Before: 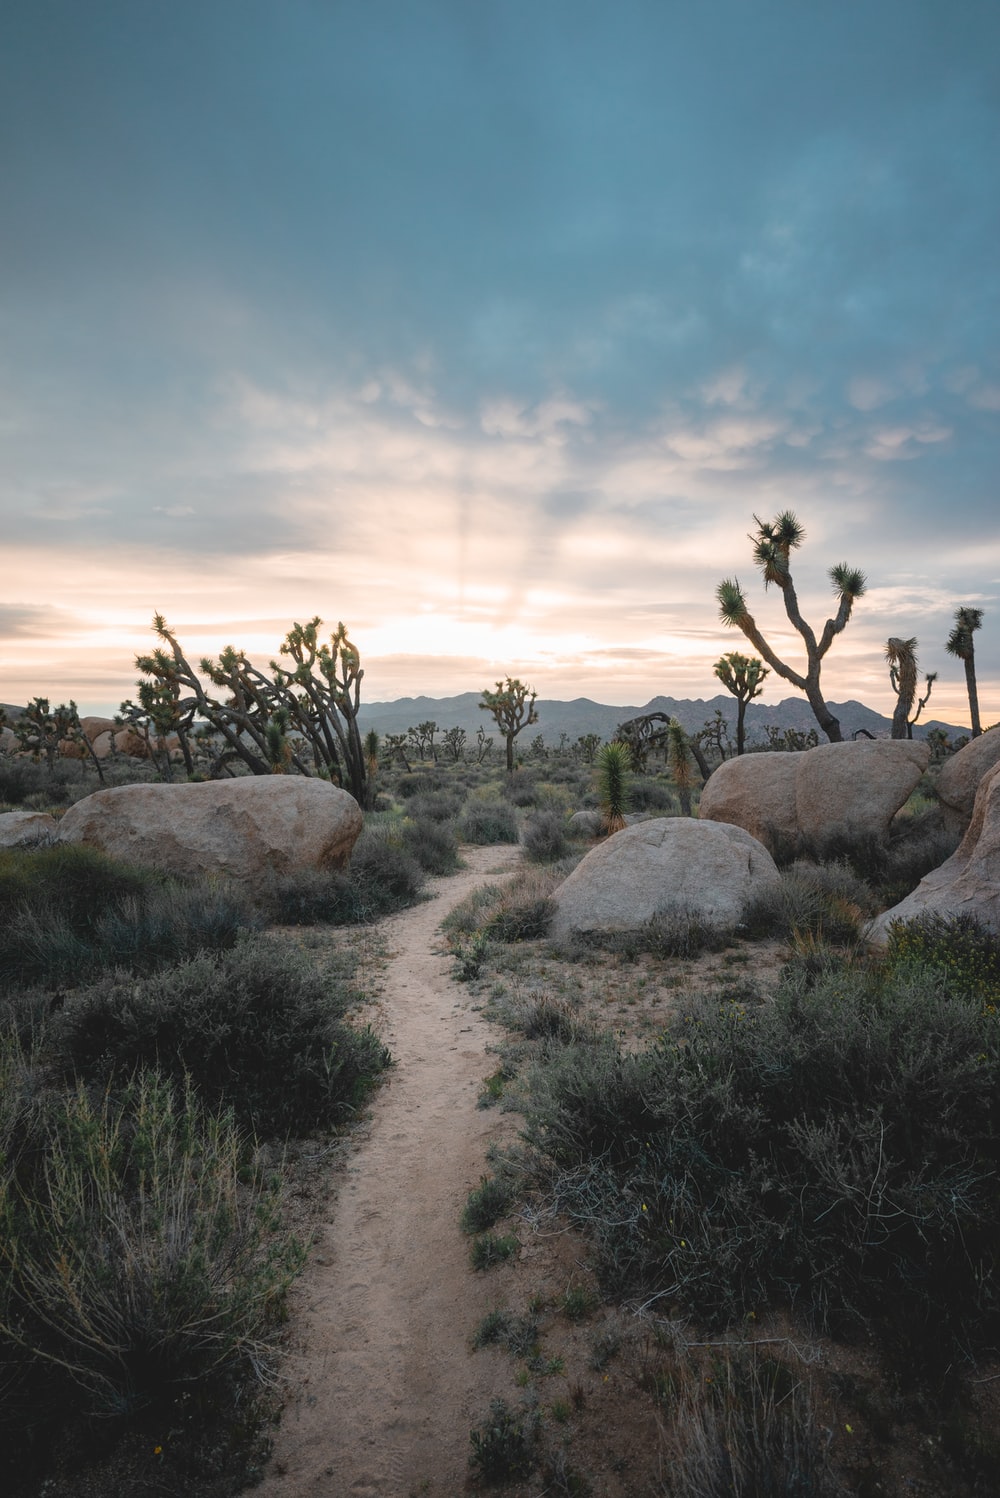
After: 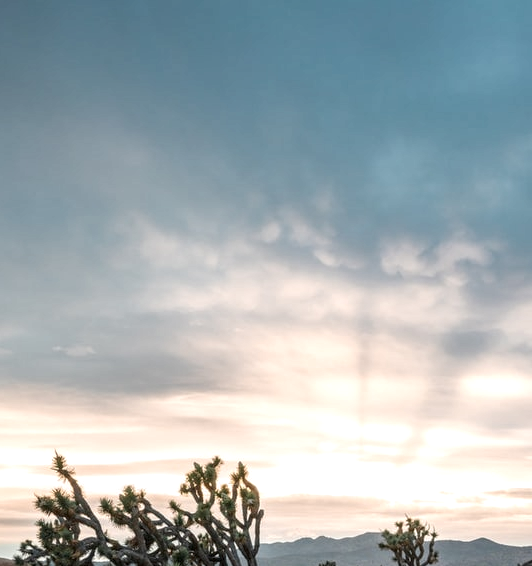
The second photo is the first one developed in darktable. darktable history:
local contrast: detail 160%
crop: left 10.067%, top 10.7%, right 36.635%, bottom 51.504%
